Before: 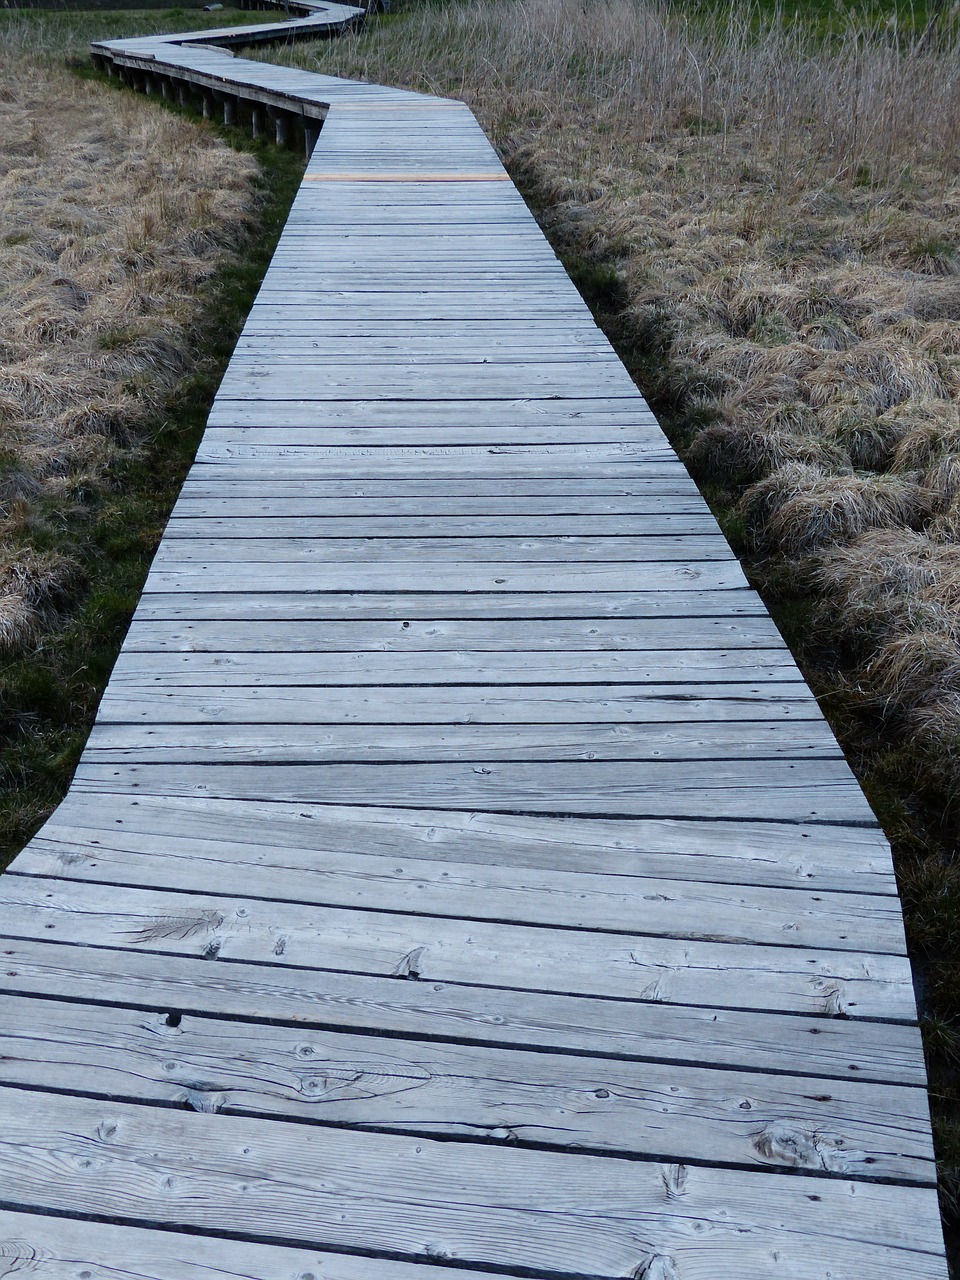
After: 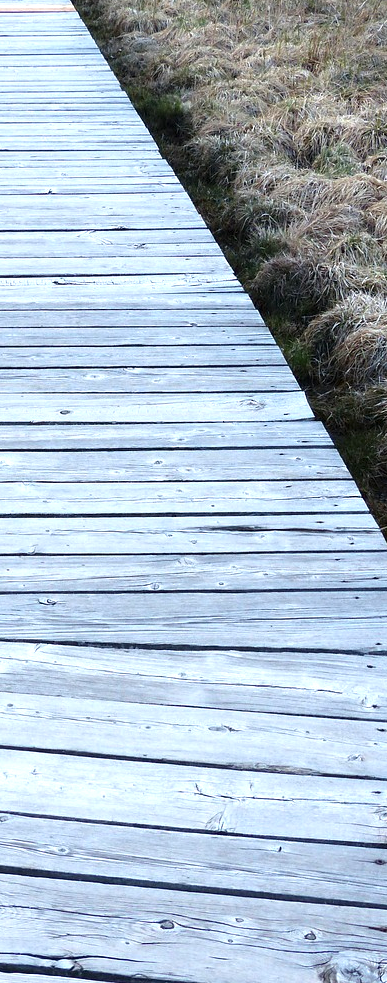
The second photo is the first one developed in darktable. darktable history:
crop: left 45.385%, top 13.273%, right 14.232%, bottom 9.926%
exposure: exposure 0.948 EV, compensate highlight preservation false
